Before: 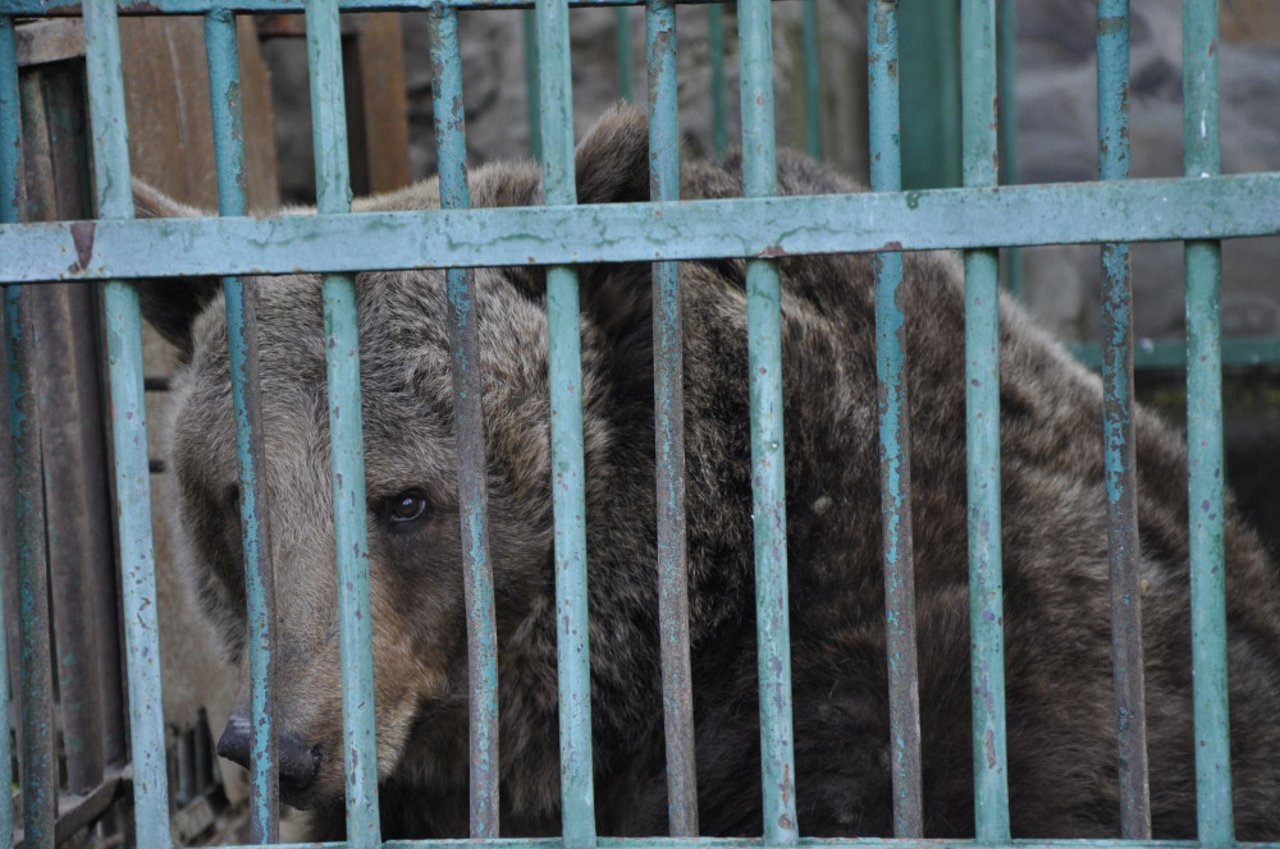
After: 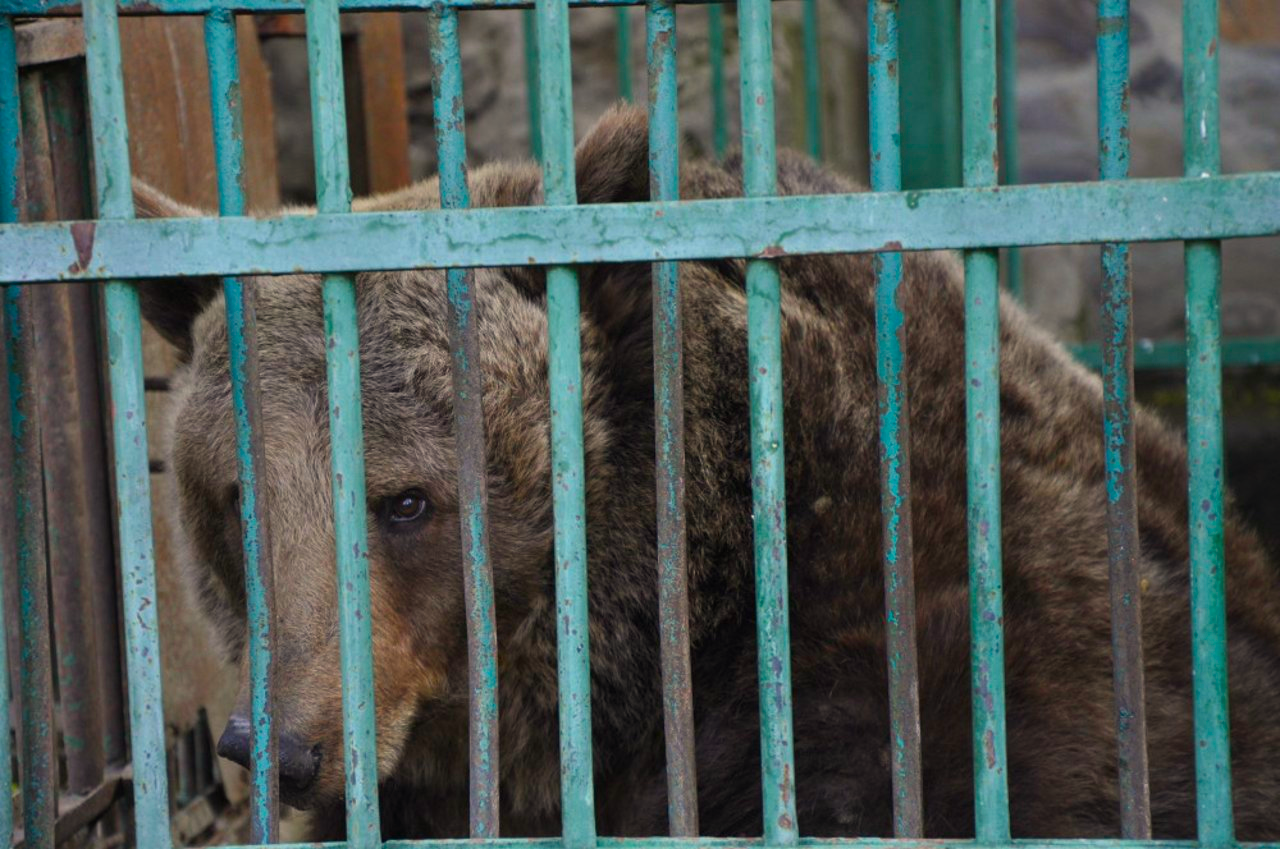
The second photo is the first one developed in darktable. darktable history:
shadows and highlights: shadows -54.3, highlights 86.09, soften with gaussian
white balance: red 1.045, blue 0.932
color contrast: green-magenta contrast 1.69, blue-yellow contrast 1.49
